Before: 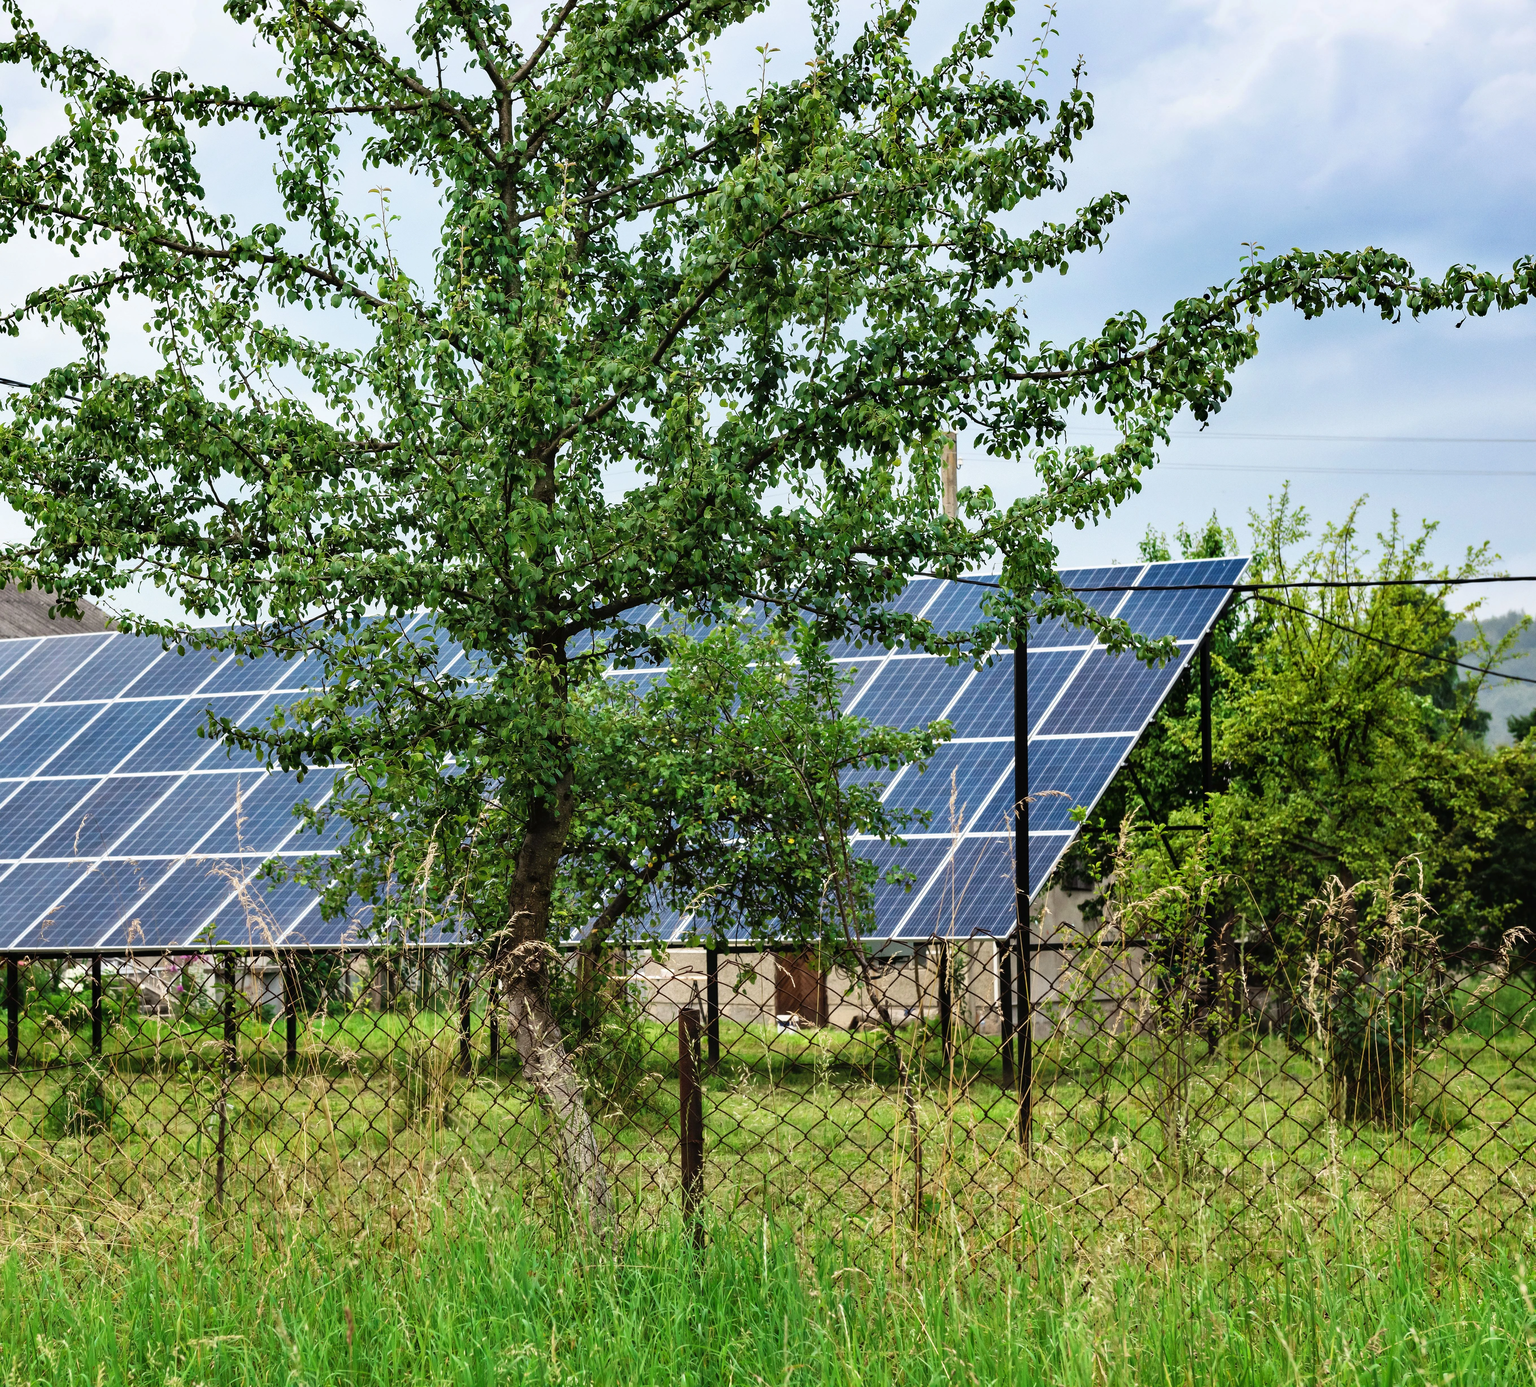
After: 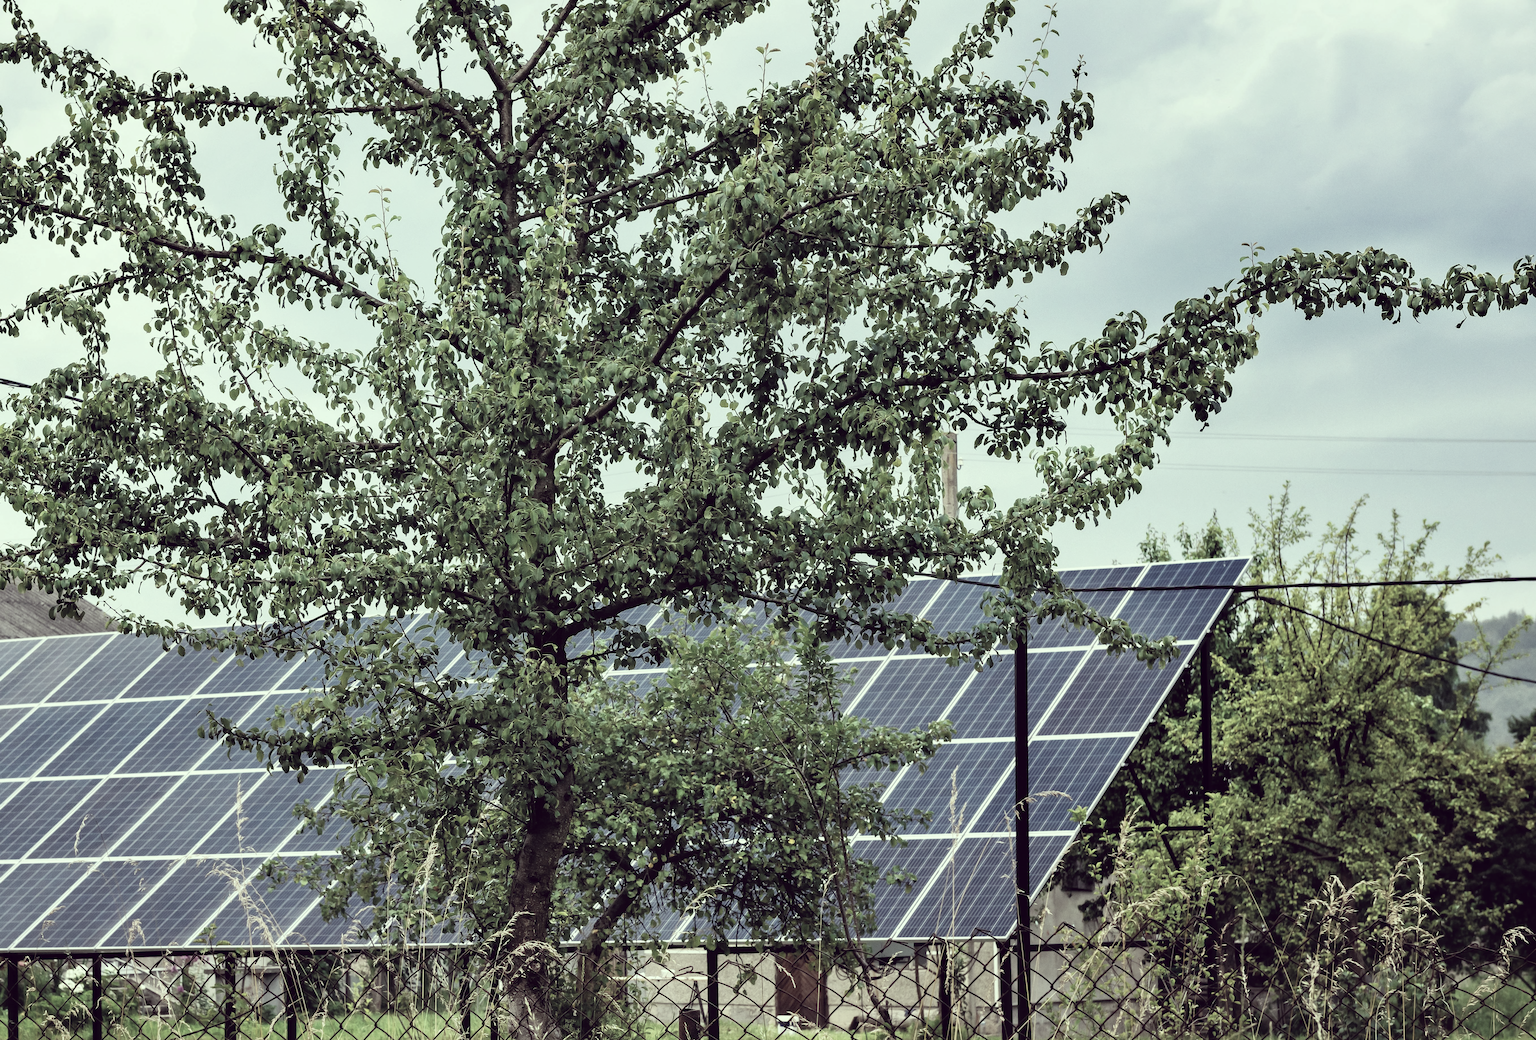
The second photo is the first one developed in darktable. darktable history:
color correction: highlights a* -20.52, highlights b* 20.88, shadows a* 19.82, shadows b* -20.21, saturation 0.402
crop: bottom 24.983%
